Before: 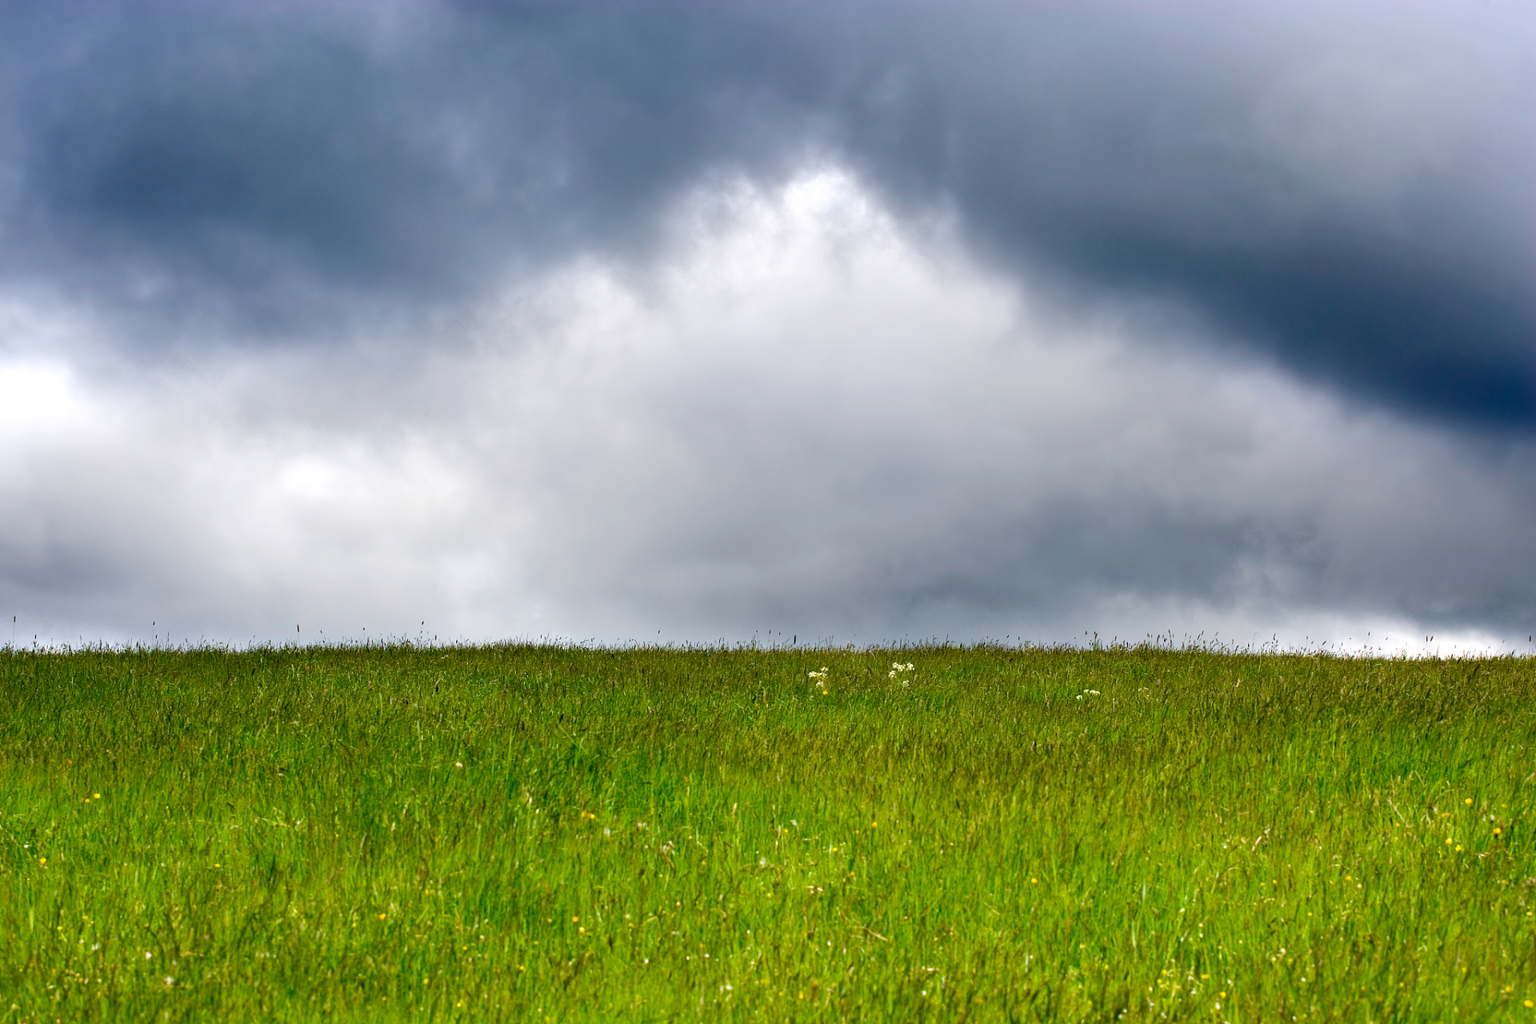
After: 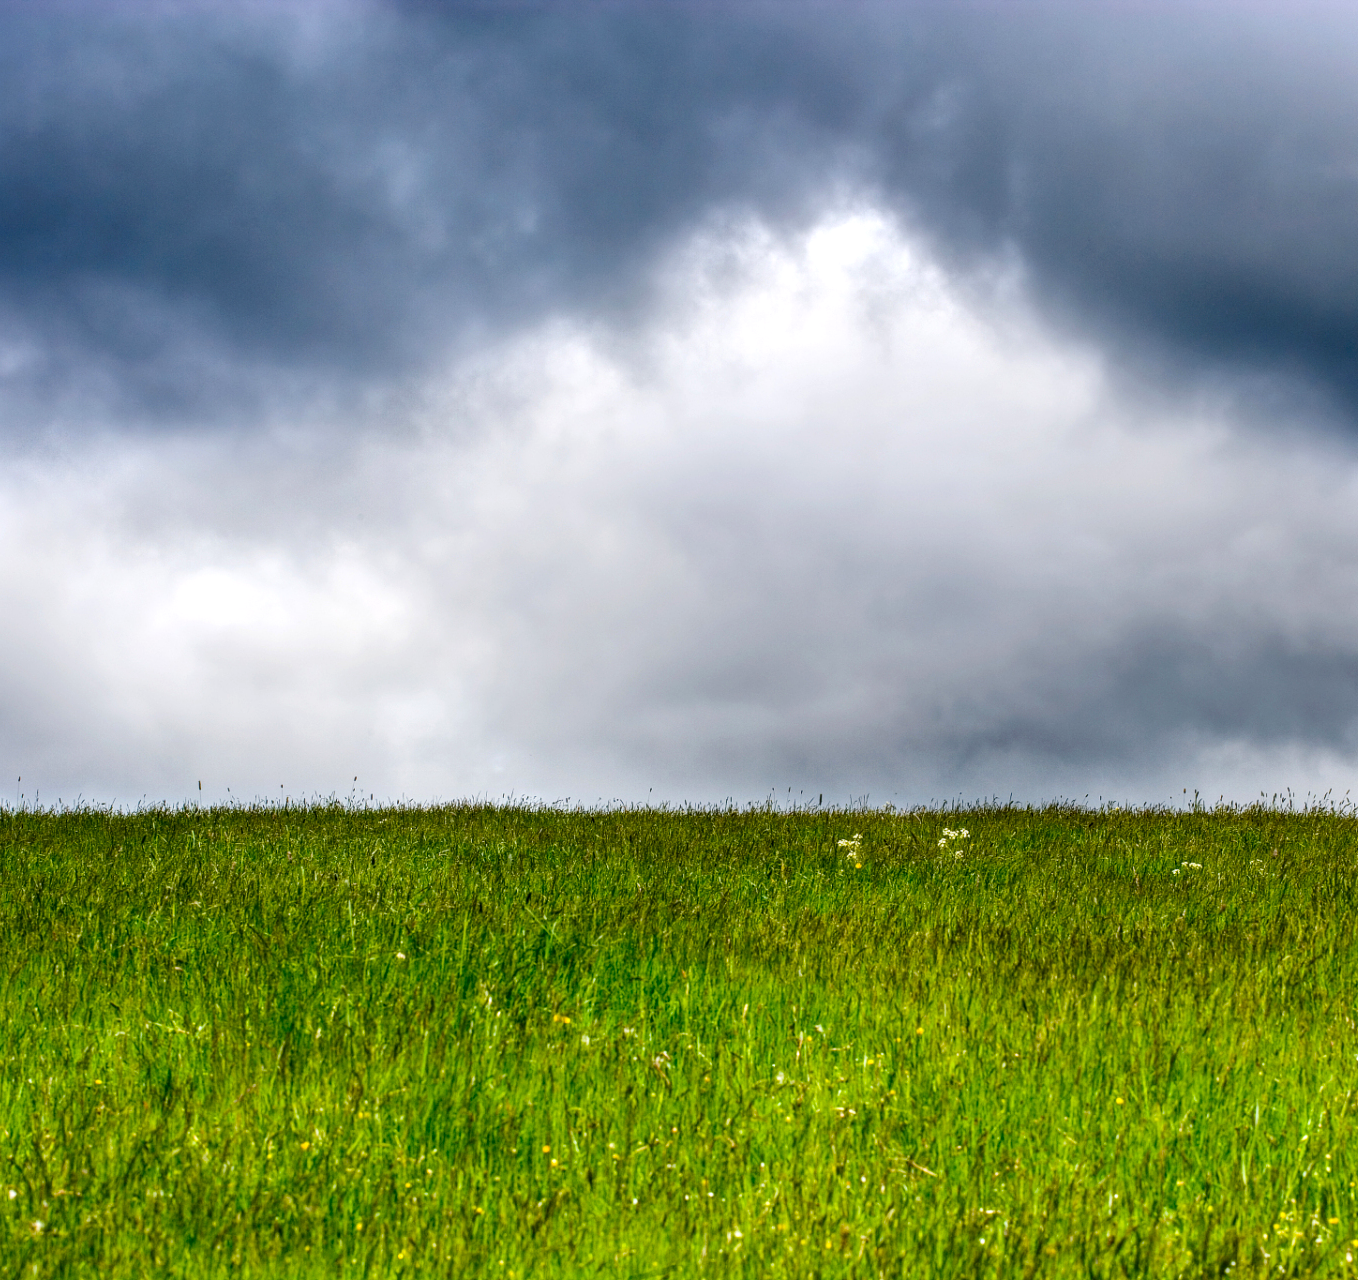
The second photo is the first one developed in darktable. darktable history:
local contrast: highlights 4%, shadows 5%, detail 133%
contrast brightness saturation: contrast 0.145, brightness -0.013, saturation 0.104
crop and rotate: left 9.058%, right 20.178%
